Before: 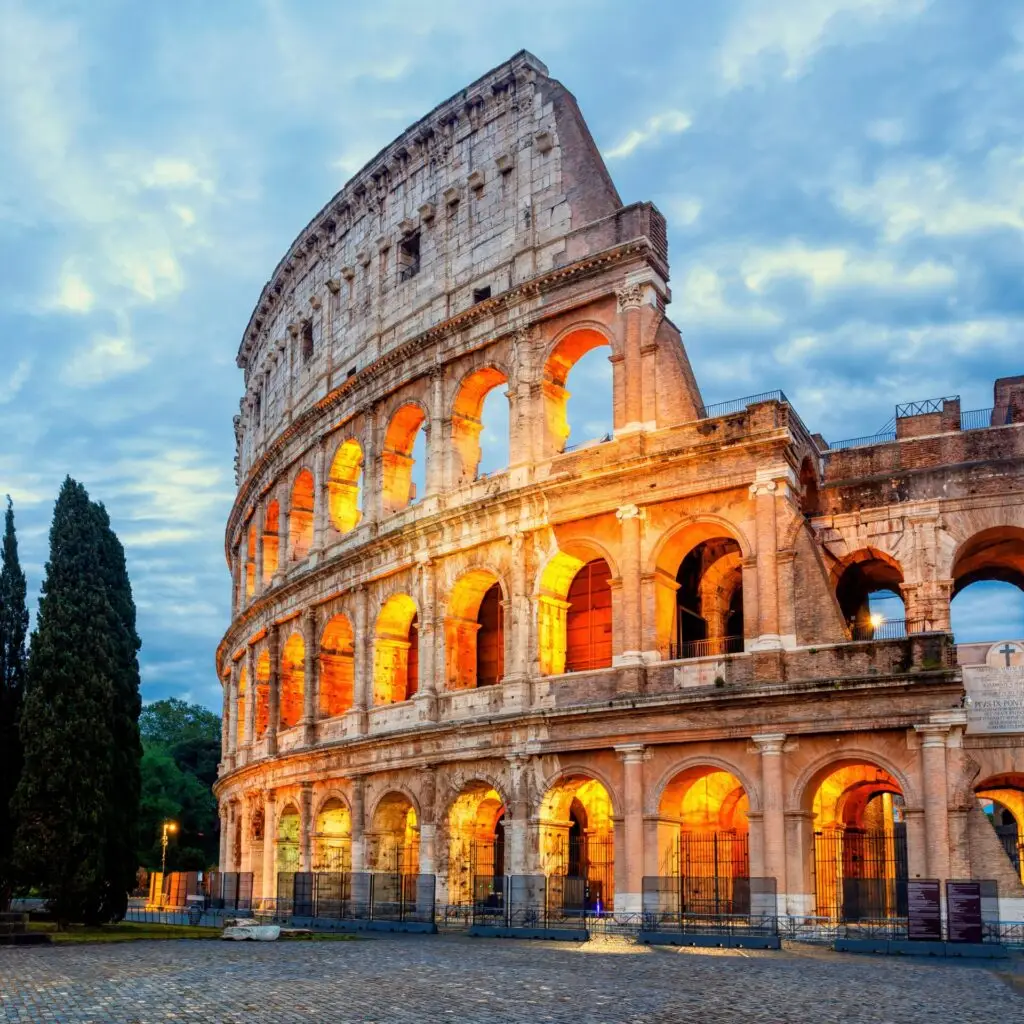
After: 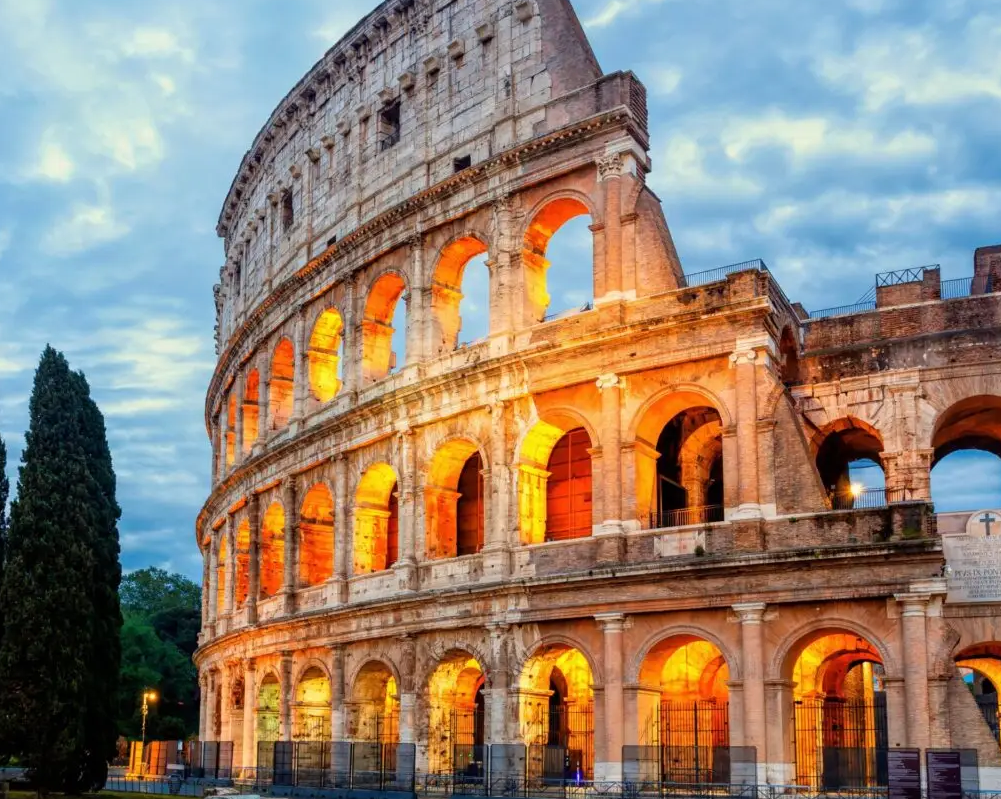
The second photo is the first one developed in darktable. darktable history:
crop and rotate: left 1.964%, top 12.866%, right 0.21%, bottom 9.098%
